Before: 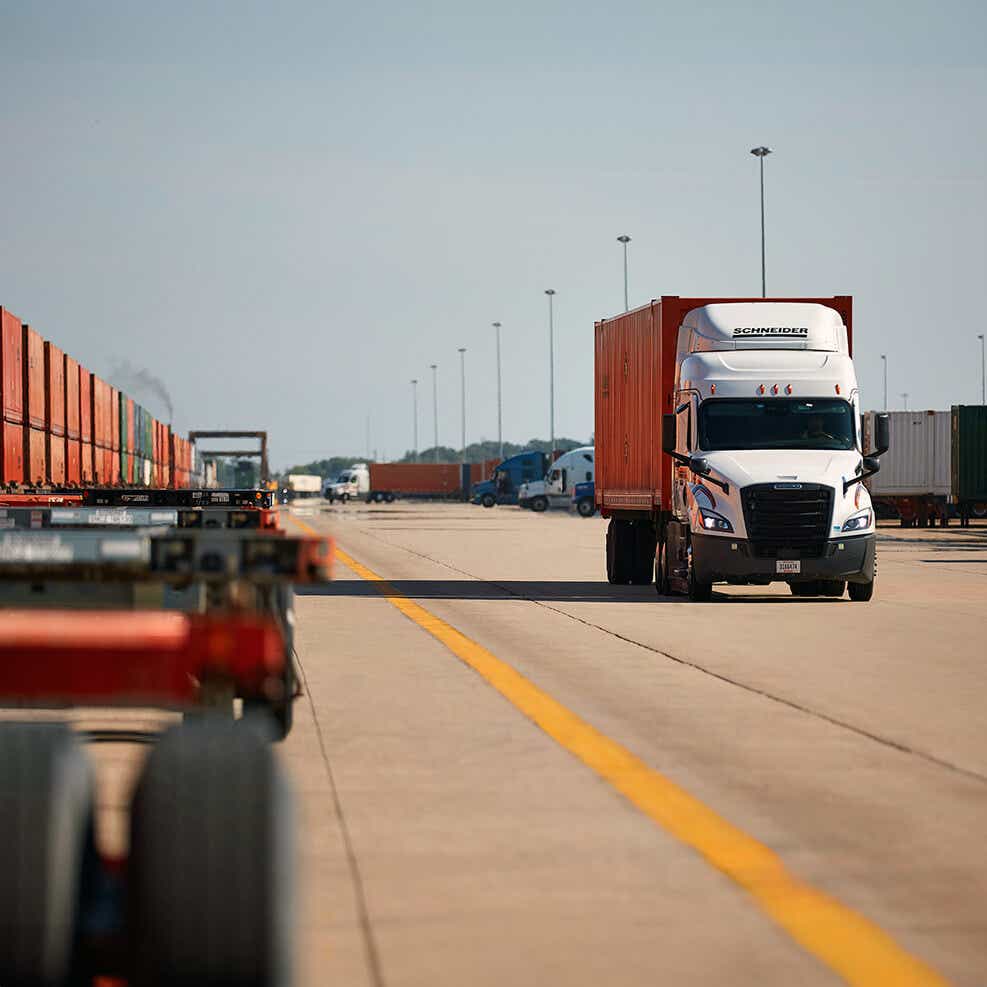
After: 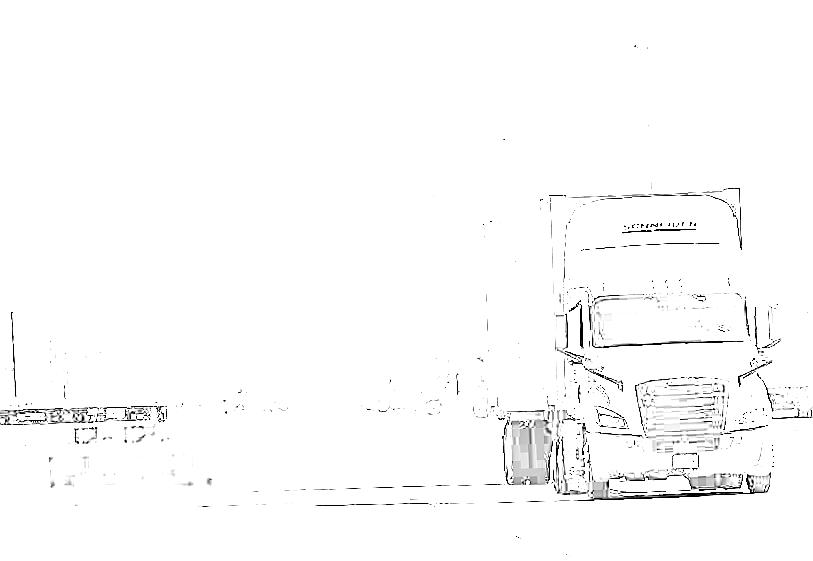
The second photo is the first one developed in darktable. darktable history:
monochrome: on, module defaults
exposure: exposure 8 EV, compensate highlight preservation false
rotate and perspective: rotation -2.12°, lens shift (vertical) 0.009, lens shift (horizontal) -0.008, automatic cropping original format, crop left 0.036, crop right 0.964, crop top 0.05, crop bottom 0.959
sharpen: on, module defaults
crop and rotate: left 9.345%, top 7.22%, right 4.982%, bottom 32.331%
